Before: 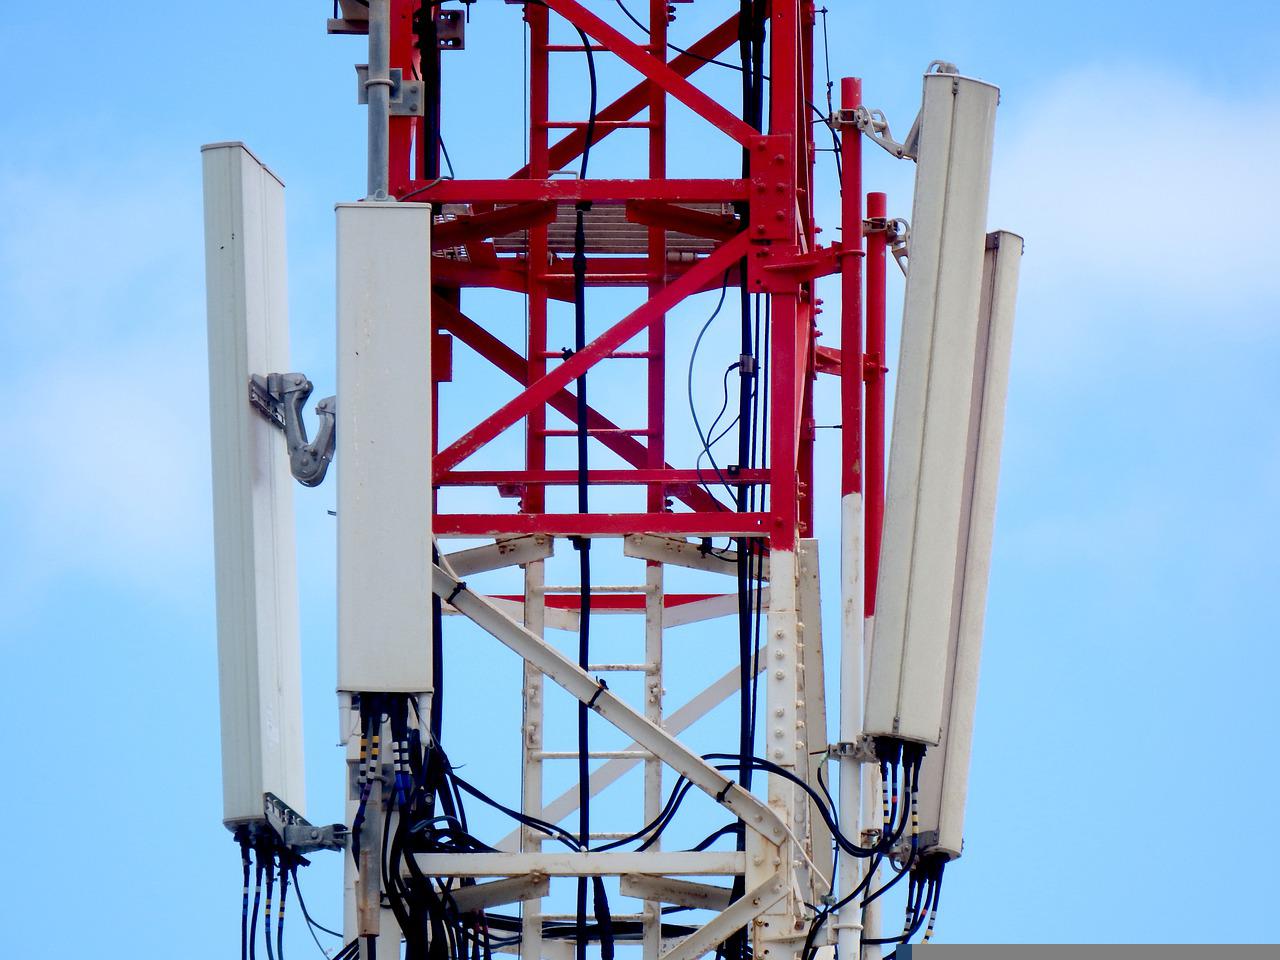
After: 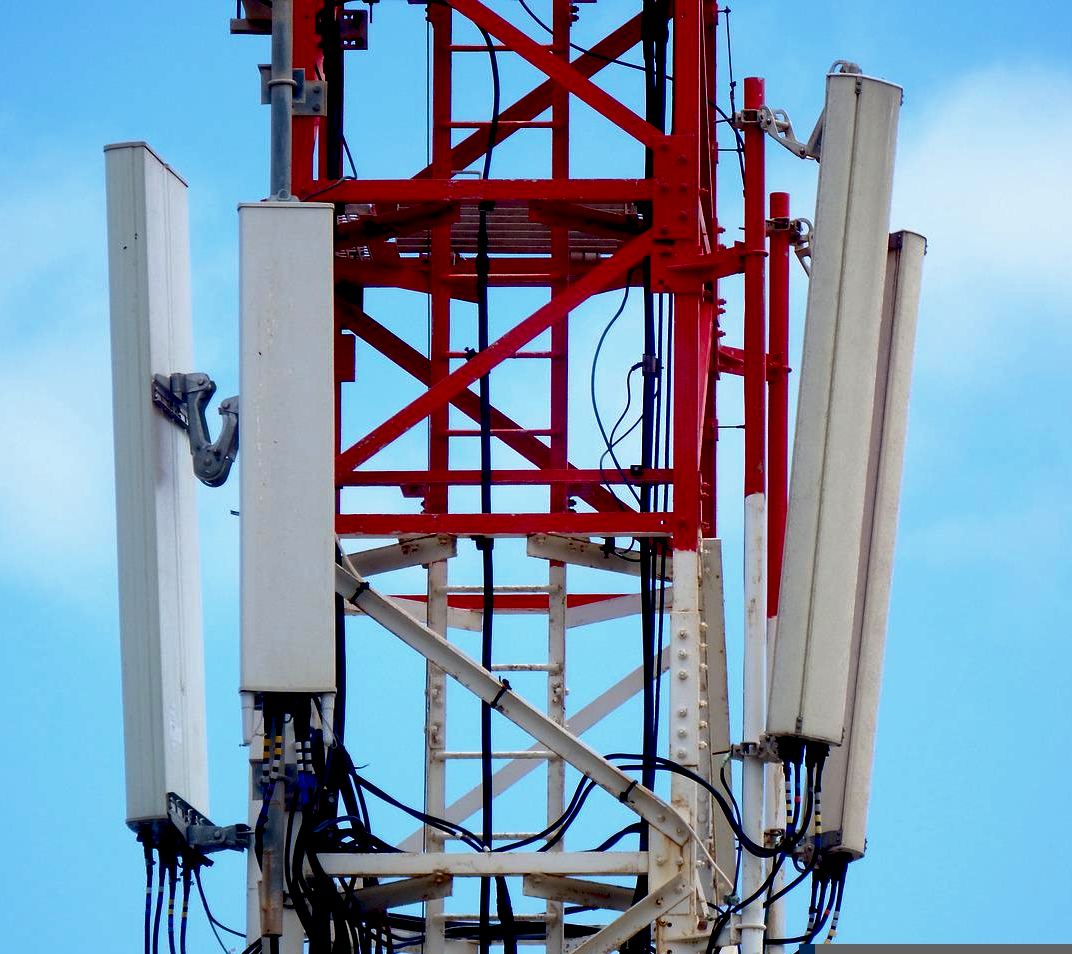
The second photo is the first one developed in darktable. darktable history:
base curve: curves: ch0 [(0.017, 0) (0.425, 0.441) (0.844, 0.933) (1, 1)], preserve colors none
contrast brightness saturation: brightness -0.2, saturation 0.08
crop: left 7.598%, right 7.873%
